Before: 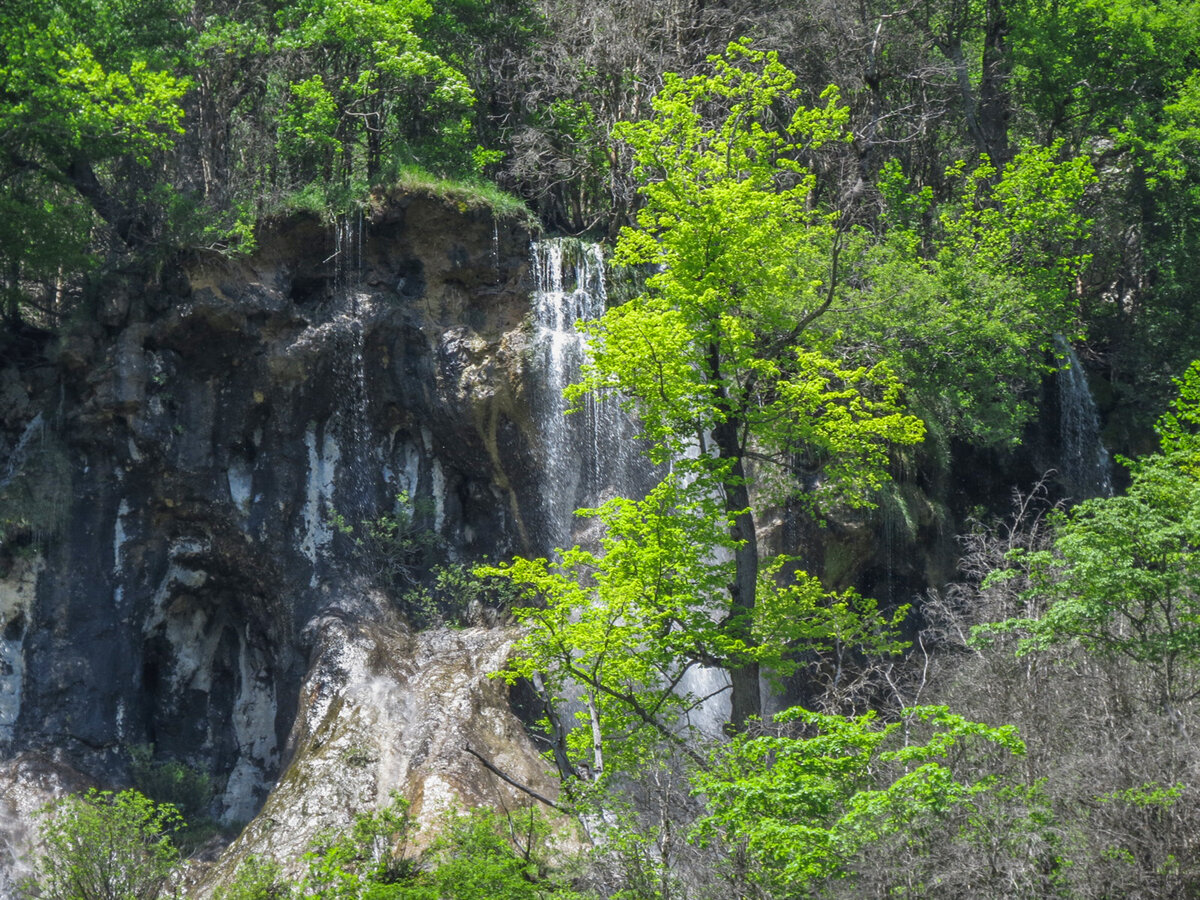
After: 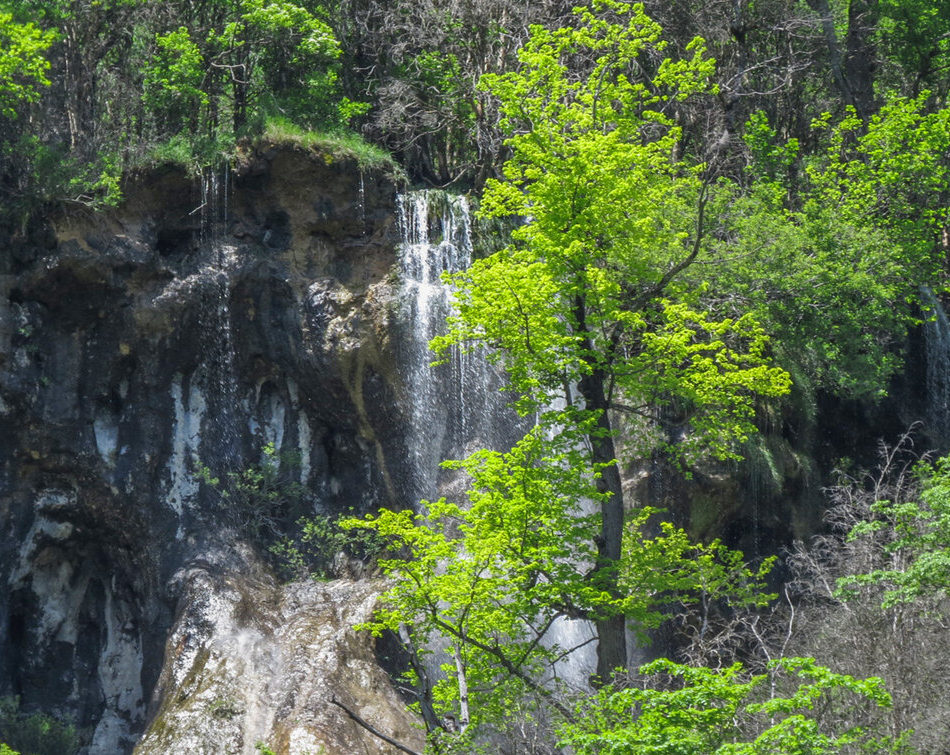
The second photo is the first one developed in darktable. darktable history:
crop: left 11.2%, top 5.346%, right 9.586%, bottom 10.735%
